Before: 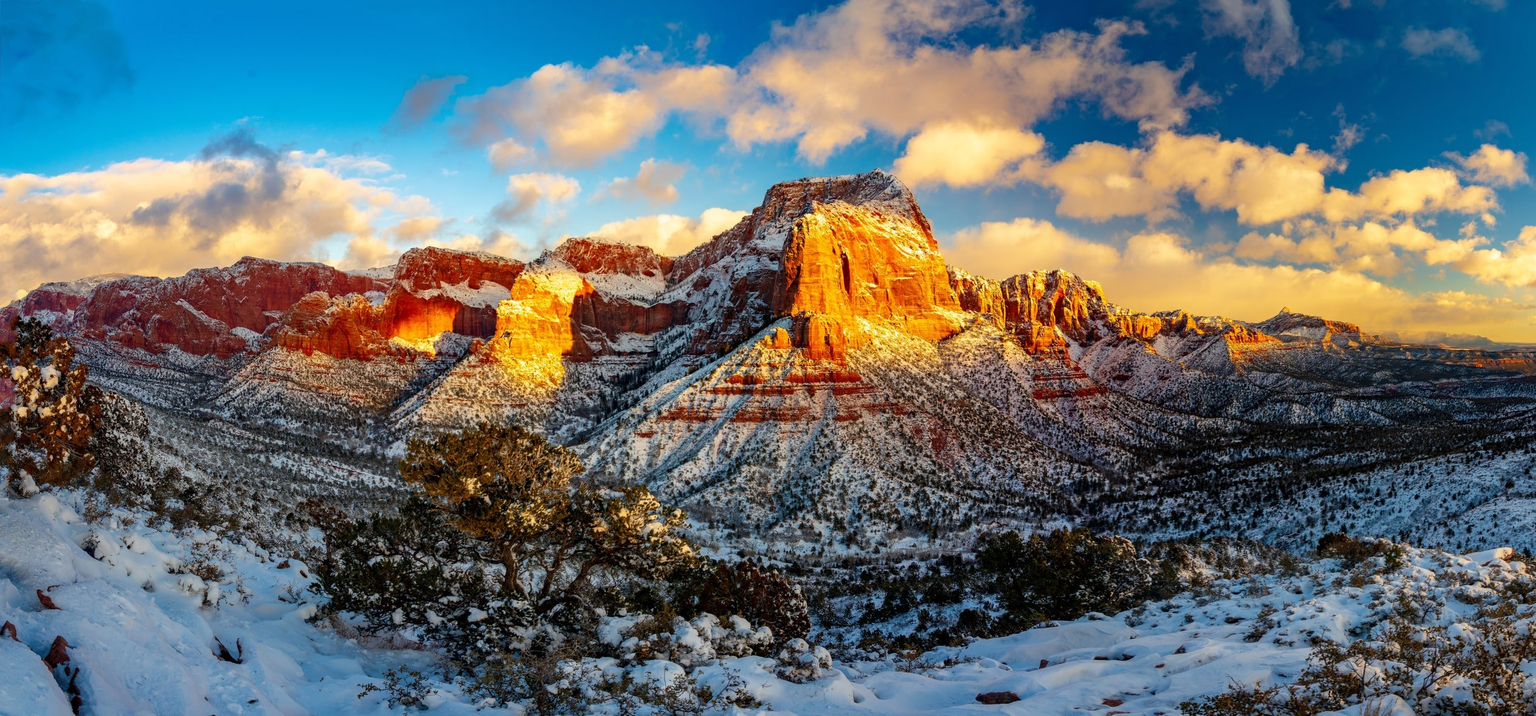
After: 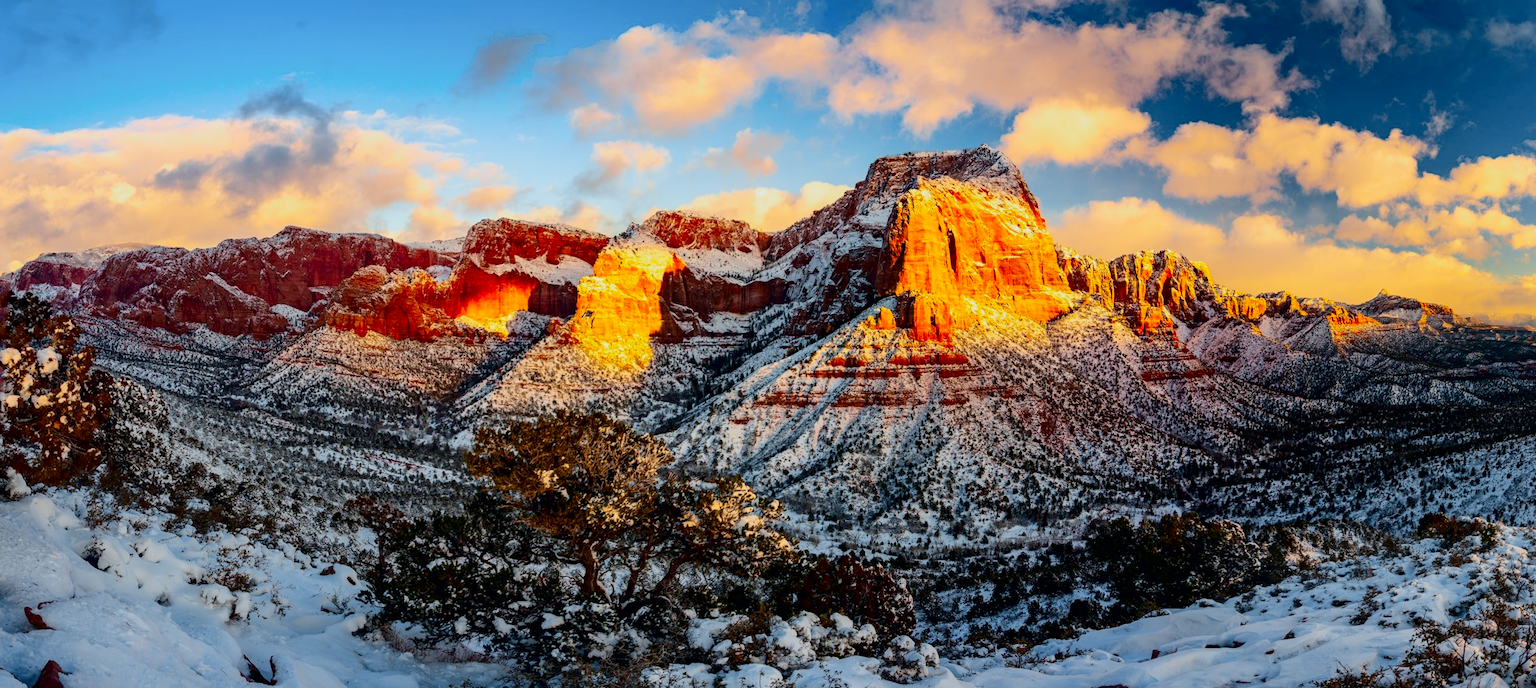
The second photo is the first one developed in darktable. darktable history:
rotate and perspective: rotation -0.013°, lens shift (vertical) -0.027, lens shift (horizontal) 0.178, crop left 0.016, crop right 0.989, crop top 0.082, crop bottom 0.918
crop: right 4.126%, bottom 0.031%
color balance: output saturation 110%
tone curve: curves: ch0 [(0, 0) (0.049, 0.01) (0.154, 0.081) (0.491, 0.519) (0.748, 0.765) (1, 0.919)]; ch1 [(0, 0) (0.172, 0.123) (0.317, 0.272) (0.391, 0.424) (0.499, 0.497) (0.531, 0.541) (0.615, 0.608) (0.741, 0.783) (1, 1)]; ch2 [(0, 0) (0.411, 0.424) (0.483, 0.478) (0.546, 0.532) (0.652, 0.633) (1, 1)], color space Lab, independent channels, preserve colors none
